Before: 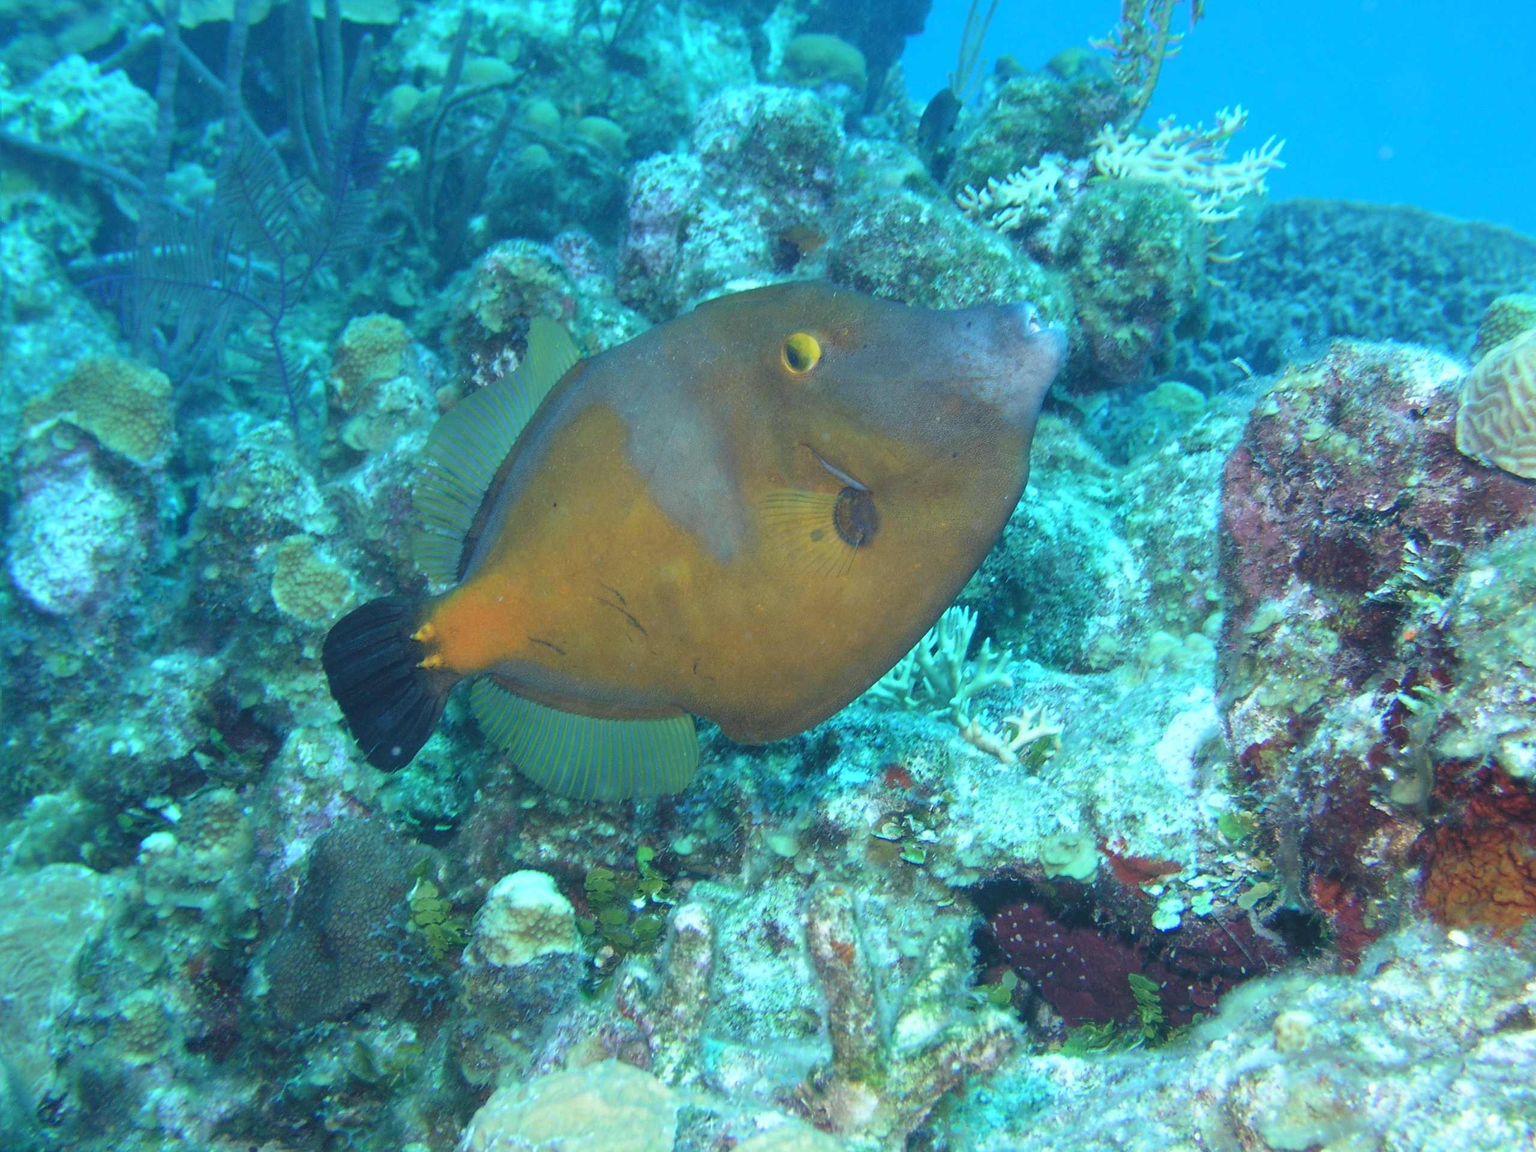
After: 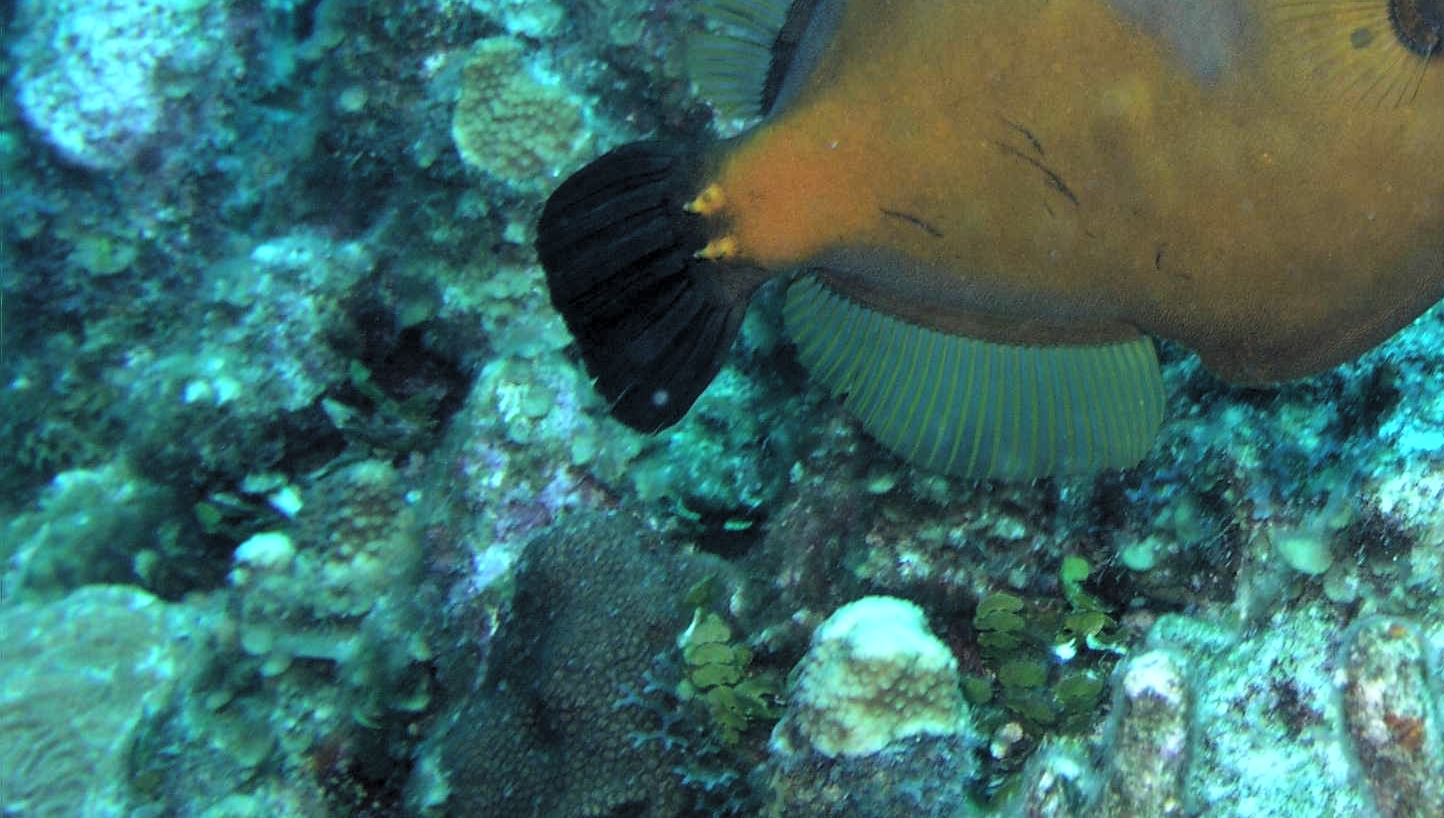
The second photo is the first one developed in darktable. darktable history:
levels: mode automatic, black 0.023%, white 99.97%, levels [0.062, 0.494, 0.925]
crop: top 44.483%, right 43.593%, bottom 12.892%
